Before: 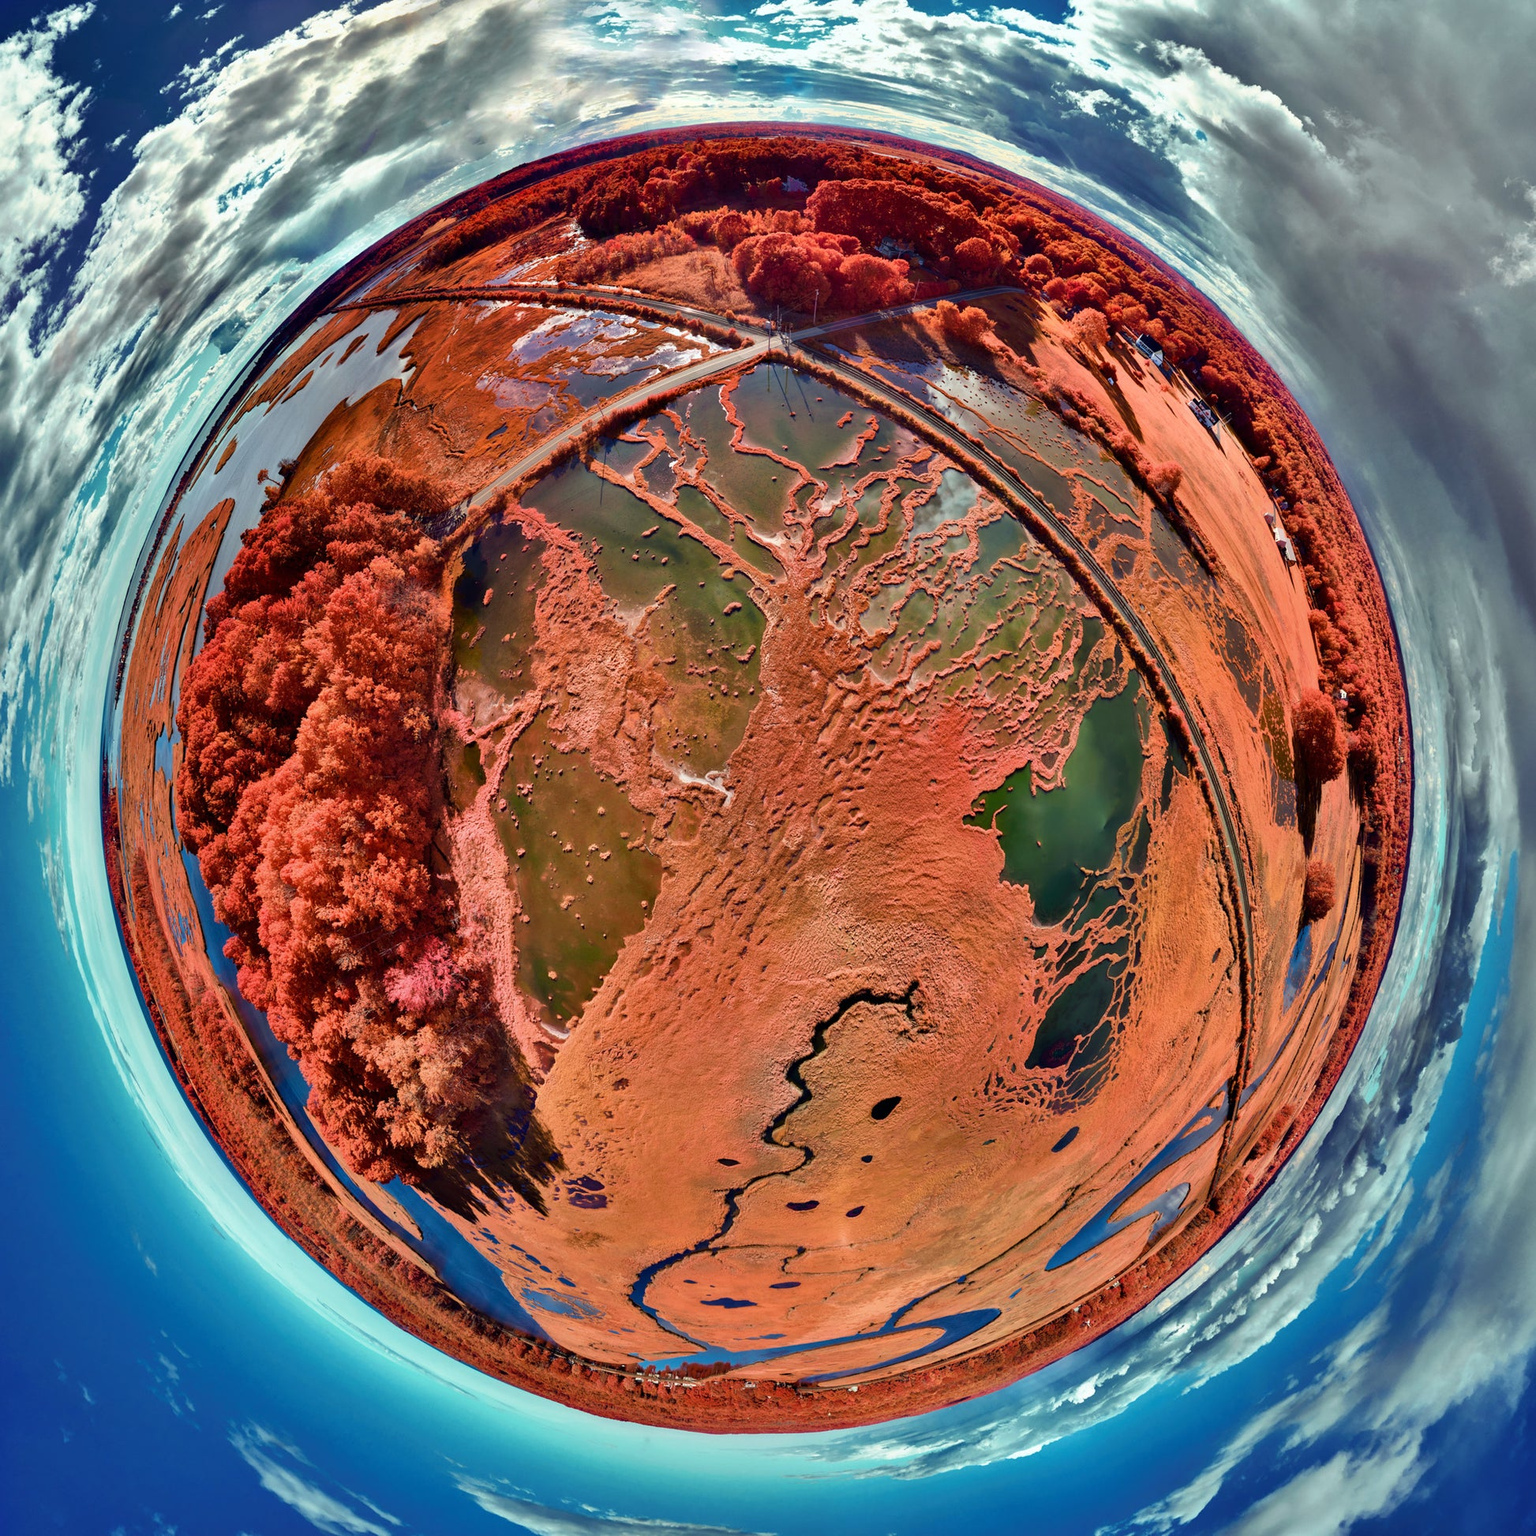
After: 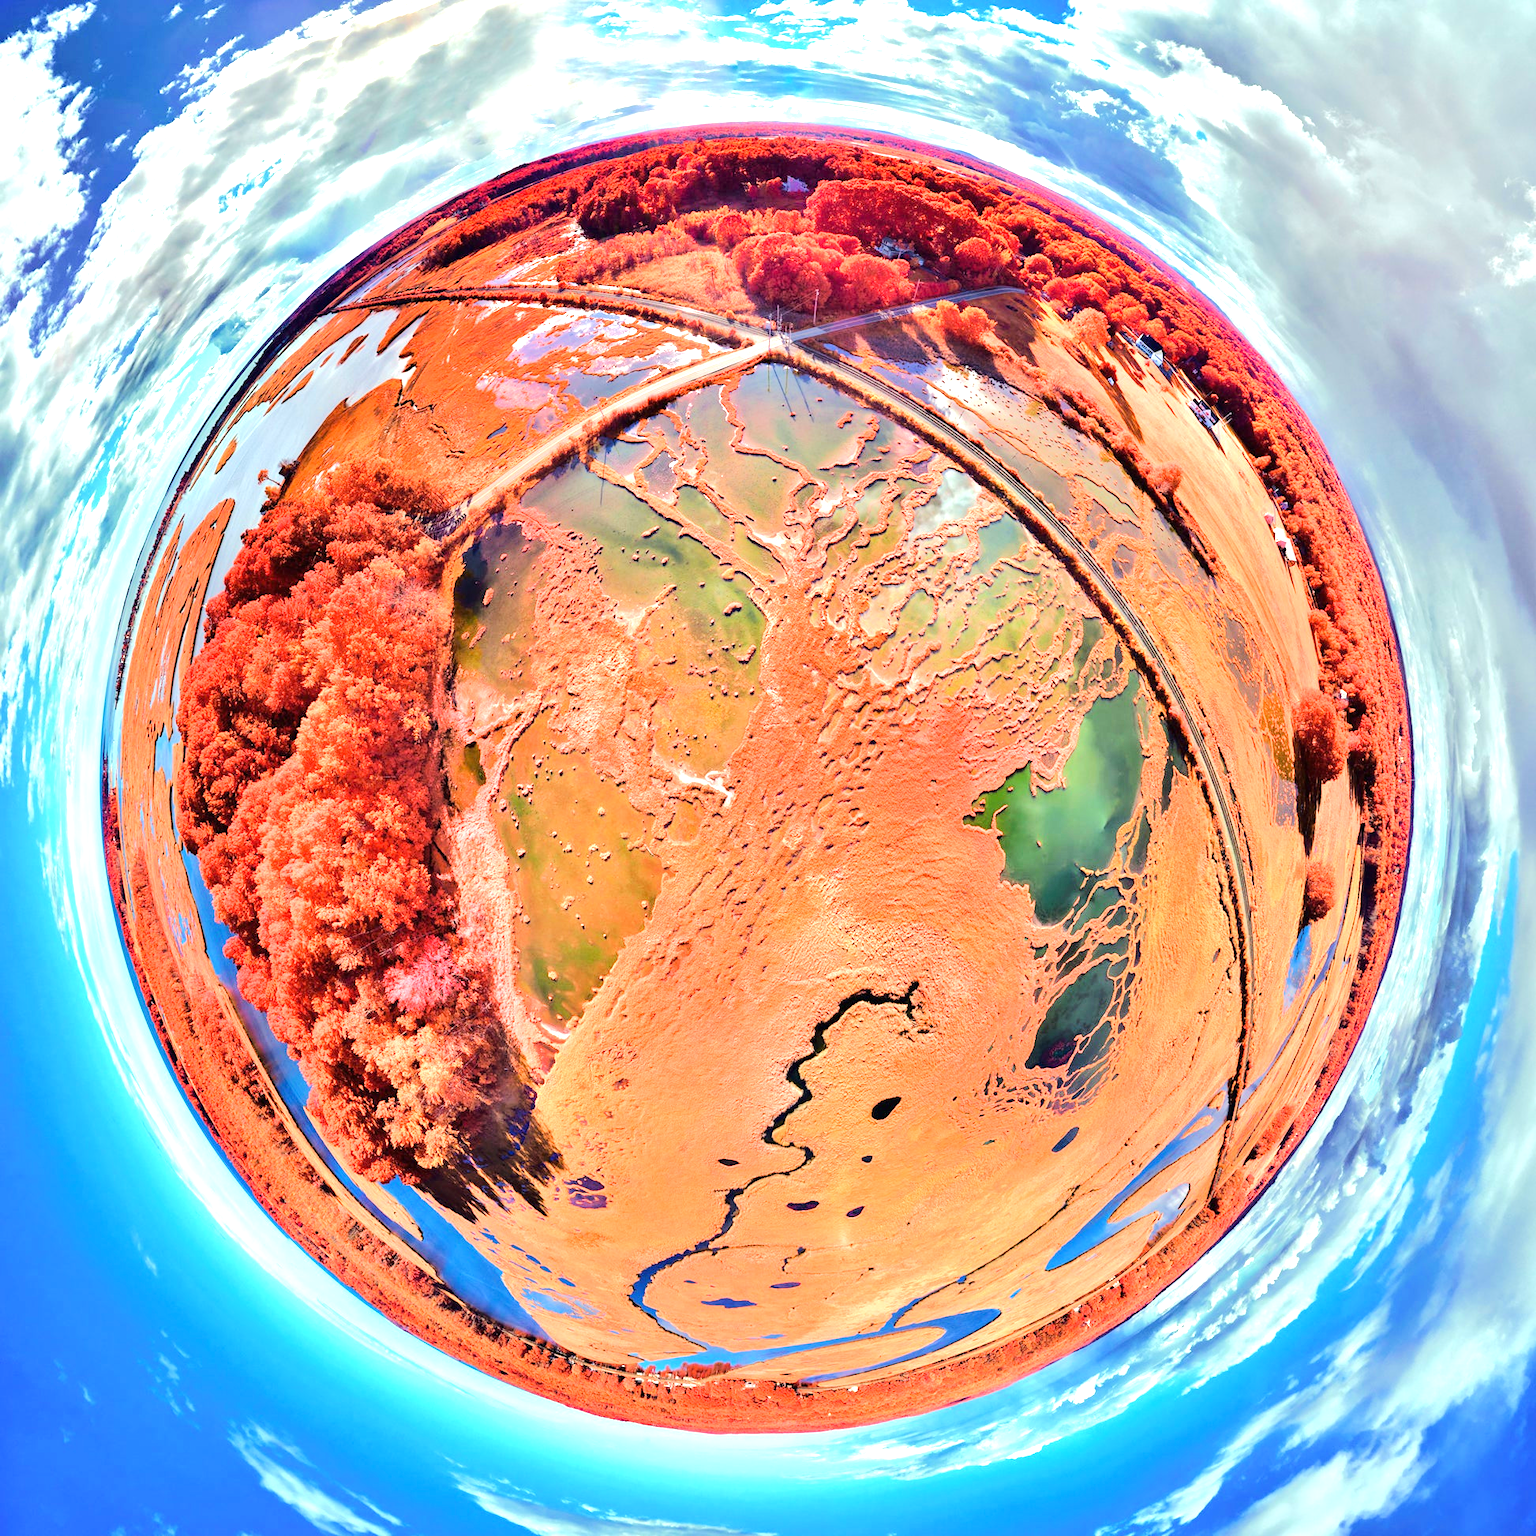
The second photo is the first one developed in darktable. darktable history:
tone equalizer: -7 EV 0.157 EV, -6 EV 0.615 EV, -5 EV 1.13 EV, -4 EV 1.32 EV, -3 EV 1.14 EV, -2 EV 0.6 EV, -1 EV 0.149 EV, edges refinement/feathering 500, mask exposure compensation -1.57 EV, preserve details no
exposure: black level correction 0, exposure 1.124 EV, compensate exposure bias true, compensate highlight preservation false
